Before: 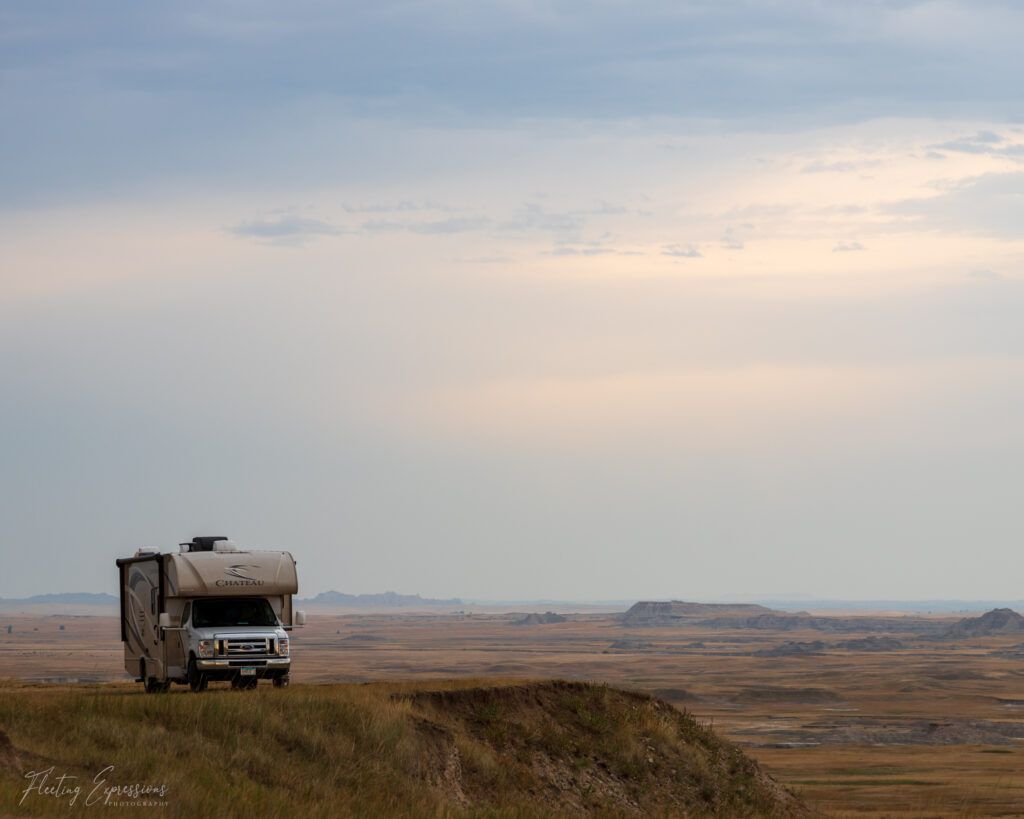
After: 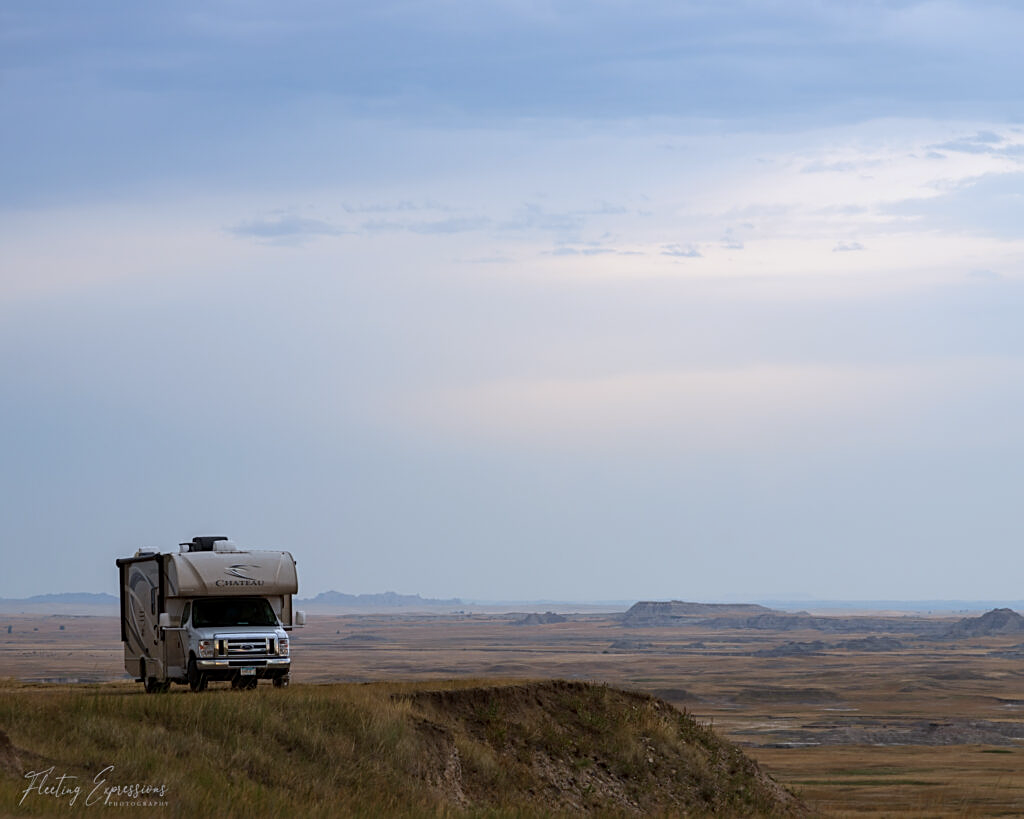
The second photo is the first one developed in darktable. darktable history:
sharpen: on, module defaults
contrast brightness saturation: saturation -0.05
white balance: red 0.931, blue 1.11
